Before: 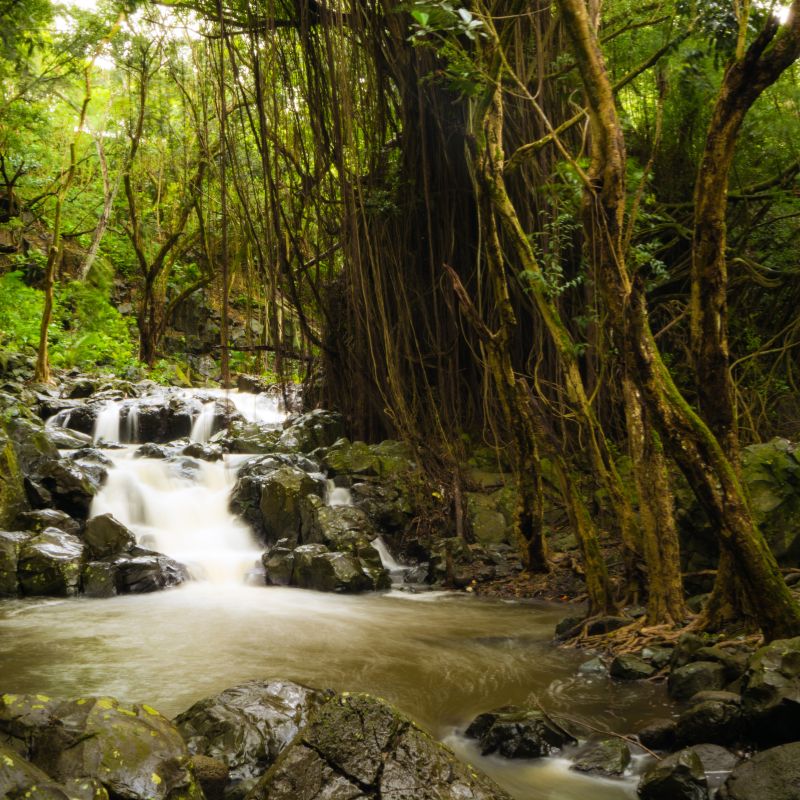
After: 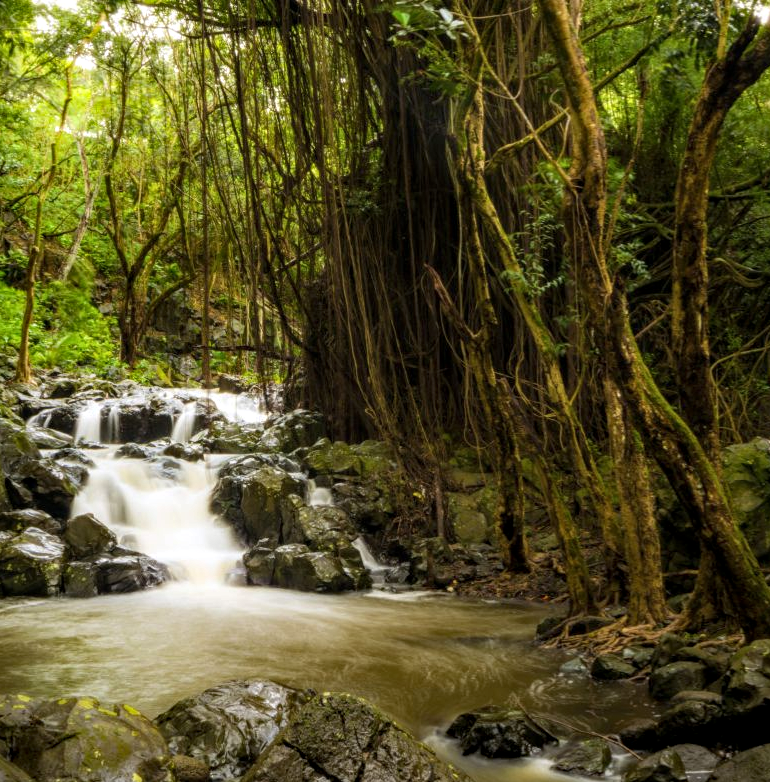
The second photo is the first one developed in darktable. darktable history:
crop and rotate: left 2.536%, right 1.107%, bottom 2.246%
local contrast: on, module defaults
haze removal: compatibility mode true, adaptive false
